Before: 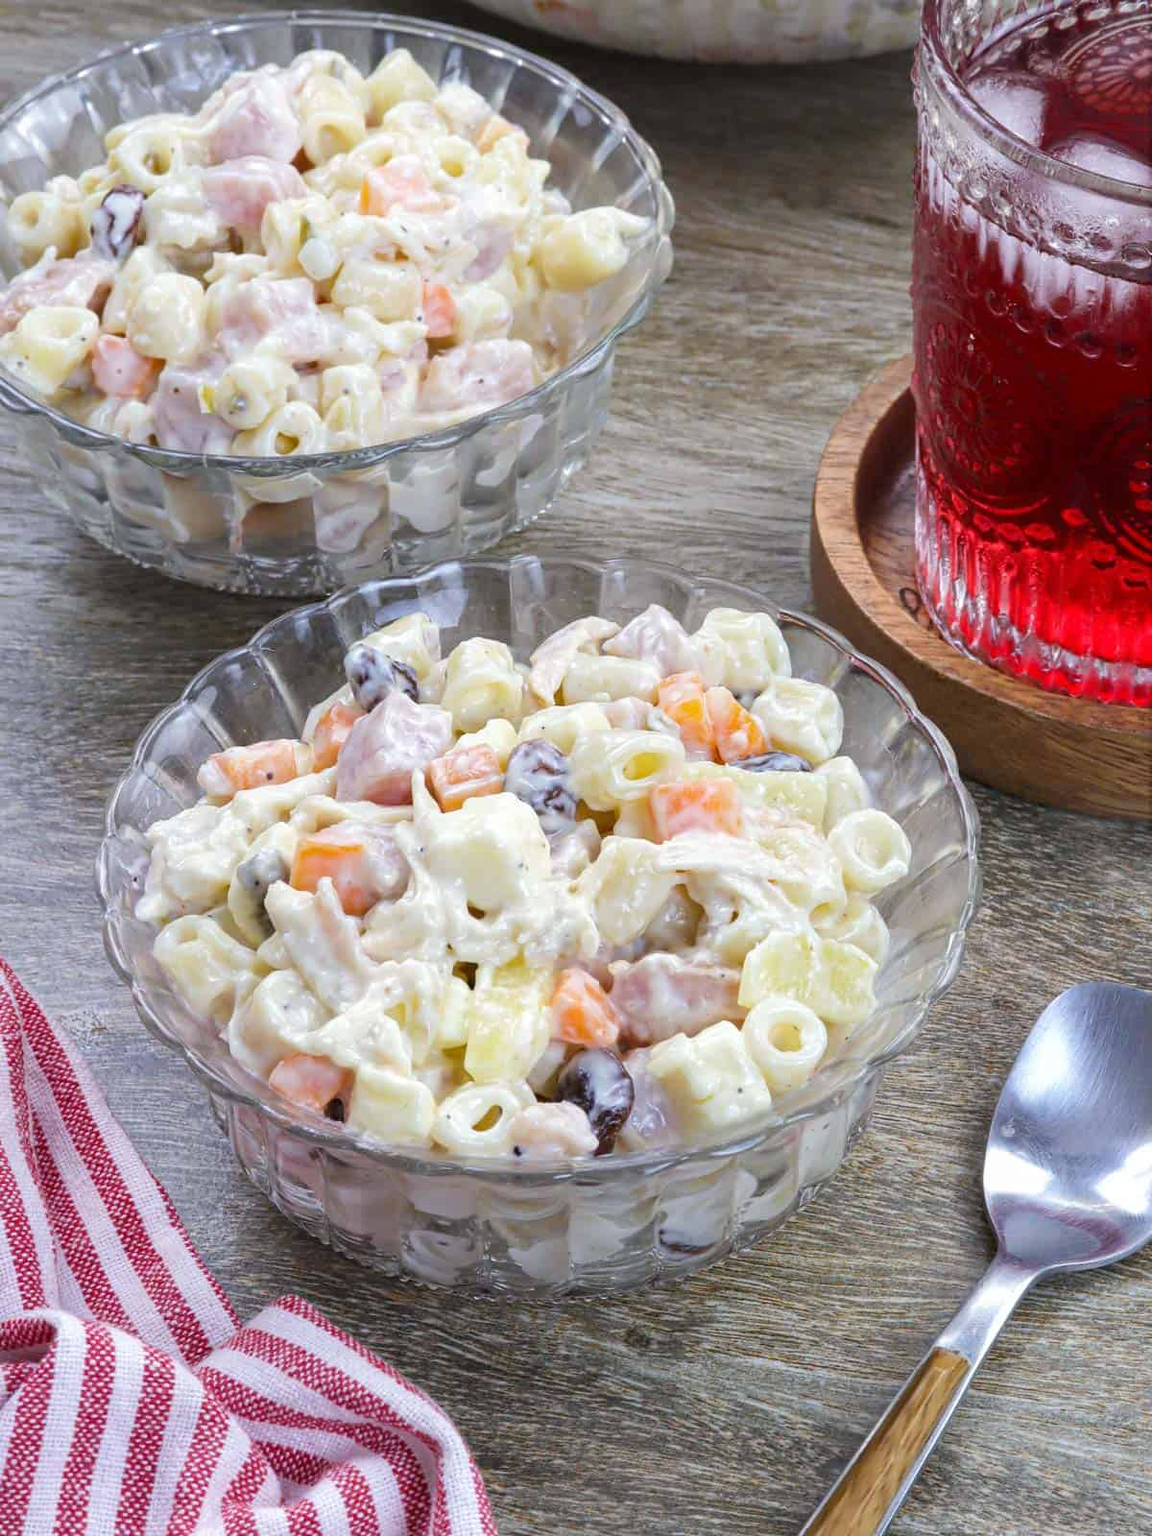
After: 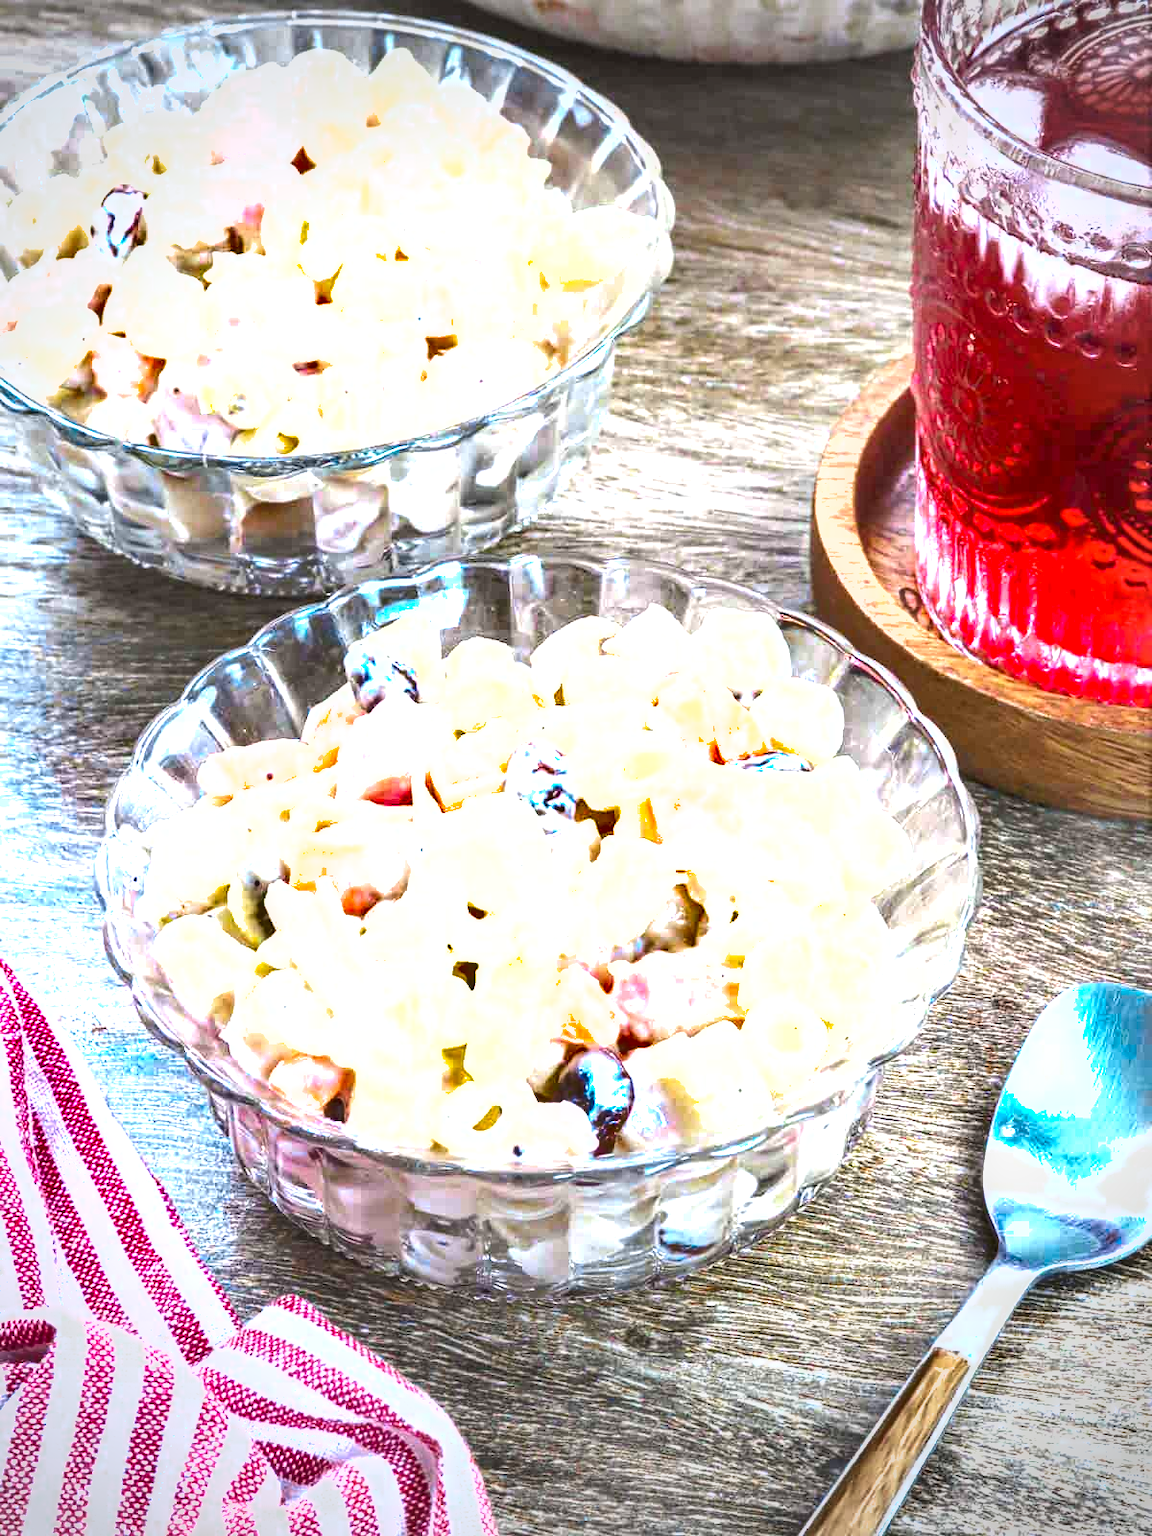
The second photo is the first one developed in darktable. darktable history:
local contrast: on, module defaults
exposure: black level correction 0, exposure 1.504 EV, compensate highlight preservation false
vignetting: fall-off start 71.48%, center (-0.032, -0.04)
color zones: curves: ch0 [(0.254, 0.492) (0.724, 0.62)]; ch1 [(0.25, 0.528) (0.719, 0.796)]; ch2 [(0, 0.472) (0.25, 0.5) (0.73, 0.184)]
shadows and highlights: highlights color adjustment 73.2%, low approximation 0.01, soften with gaussian
